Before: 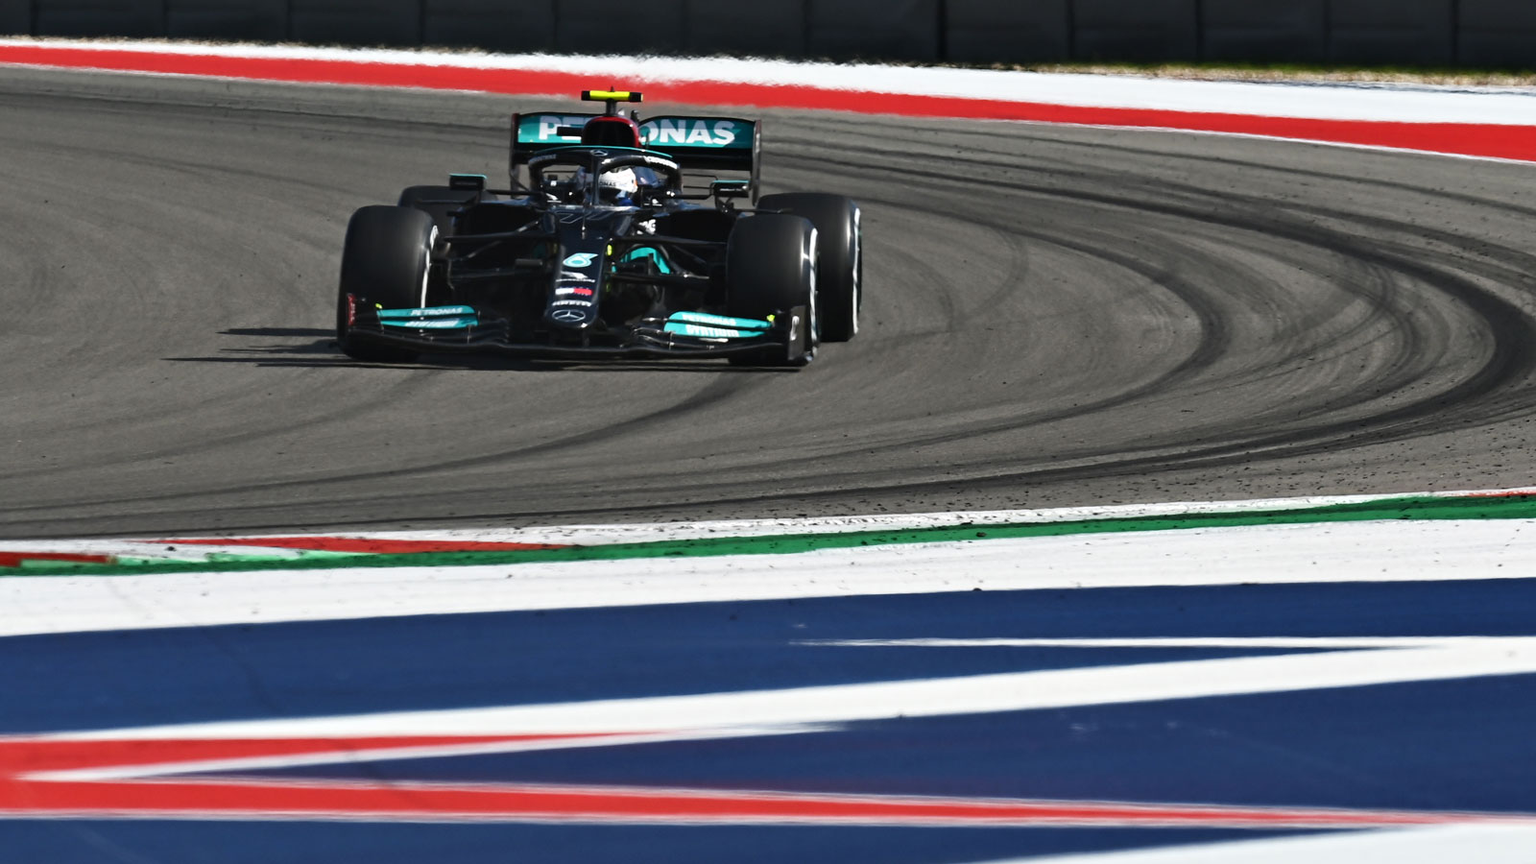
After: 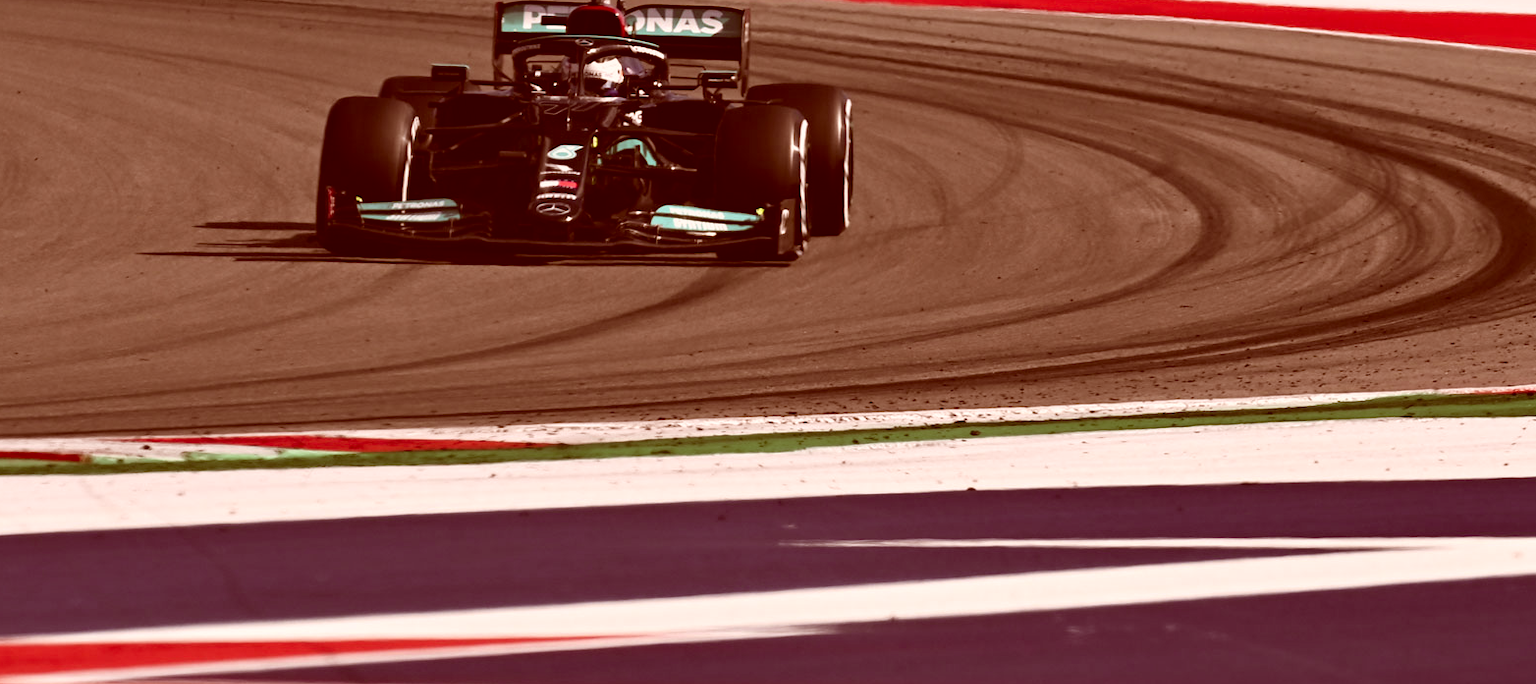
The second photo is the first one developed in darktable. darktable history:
color correction: highlights a* 9.44, highlights b* 8.6, shadows a* 39.72, shadows b* 39.7, saturation 0.807
crop and rotate: left 1.88%, top 12.931%, right 0.311%, bottom 9.572%
